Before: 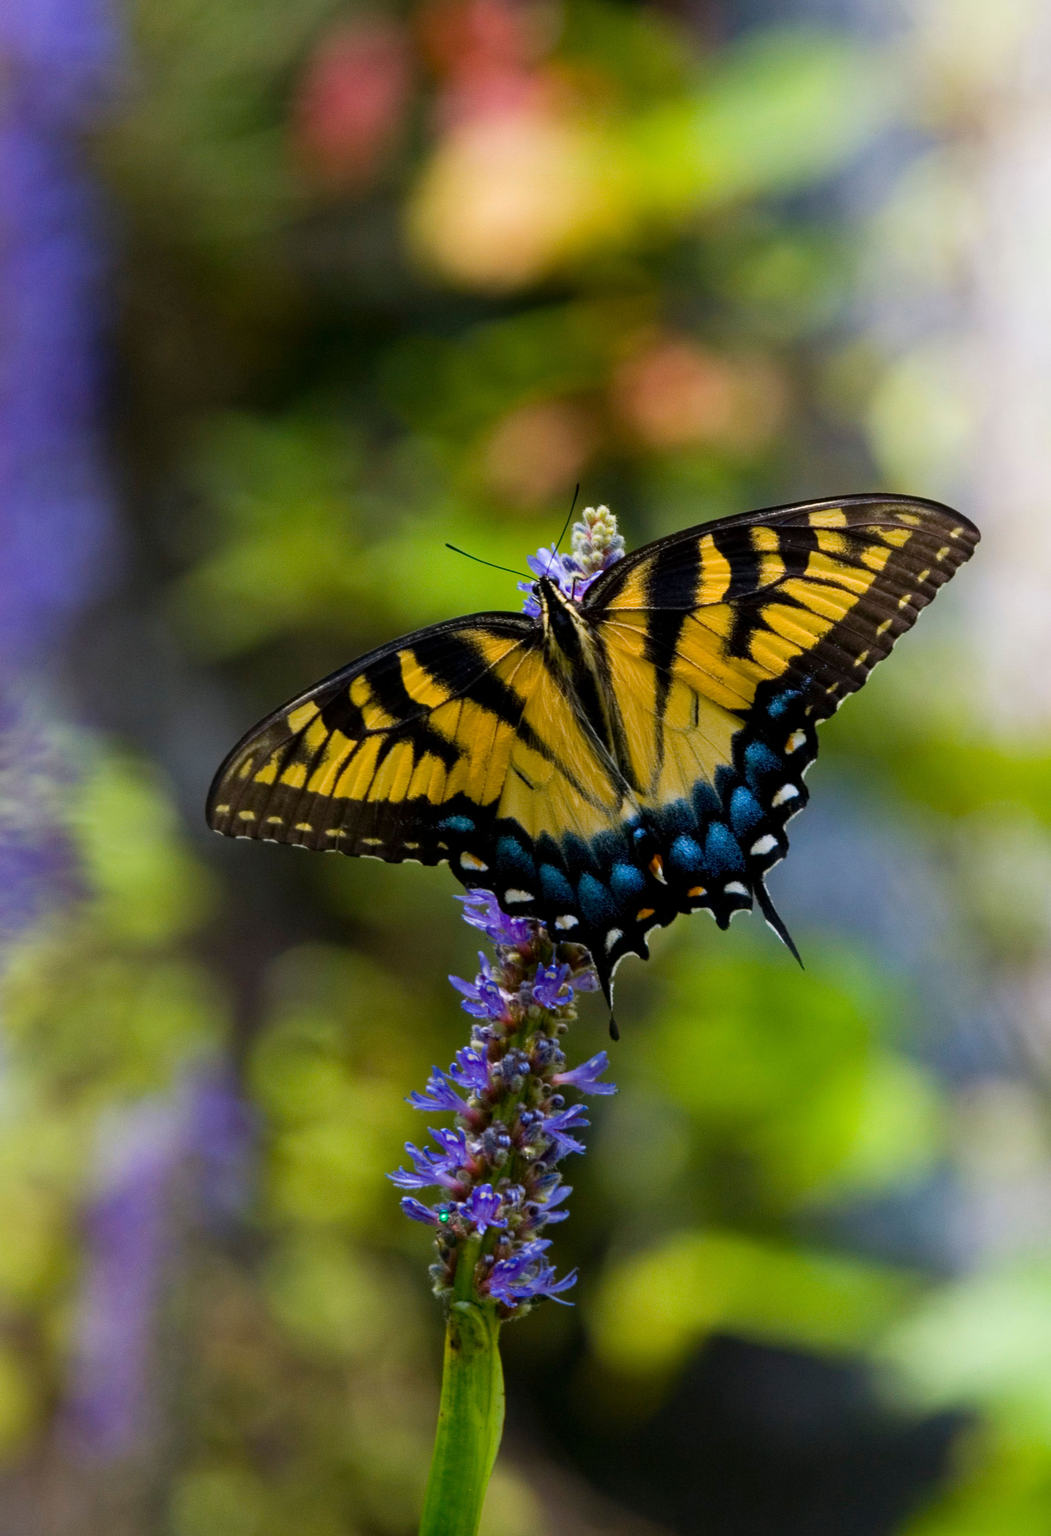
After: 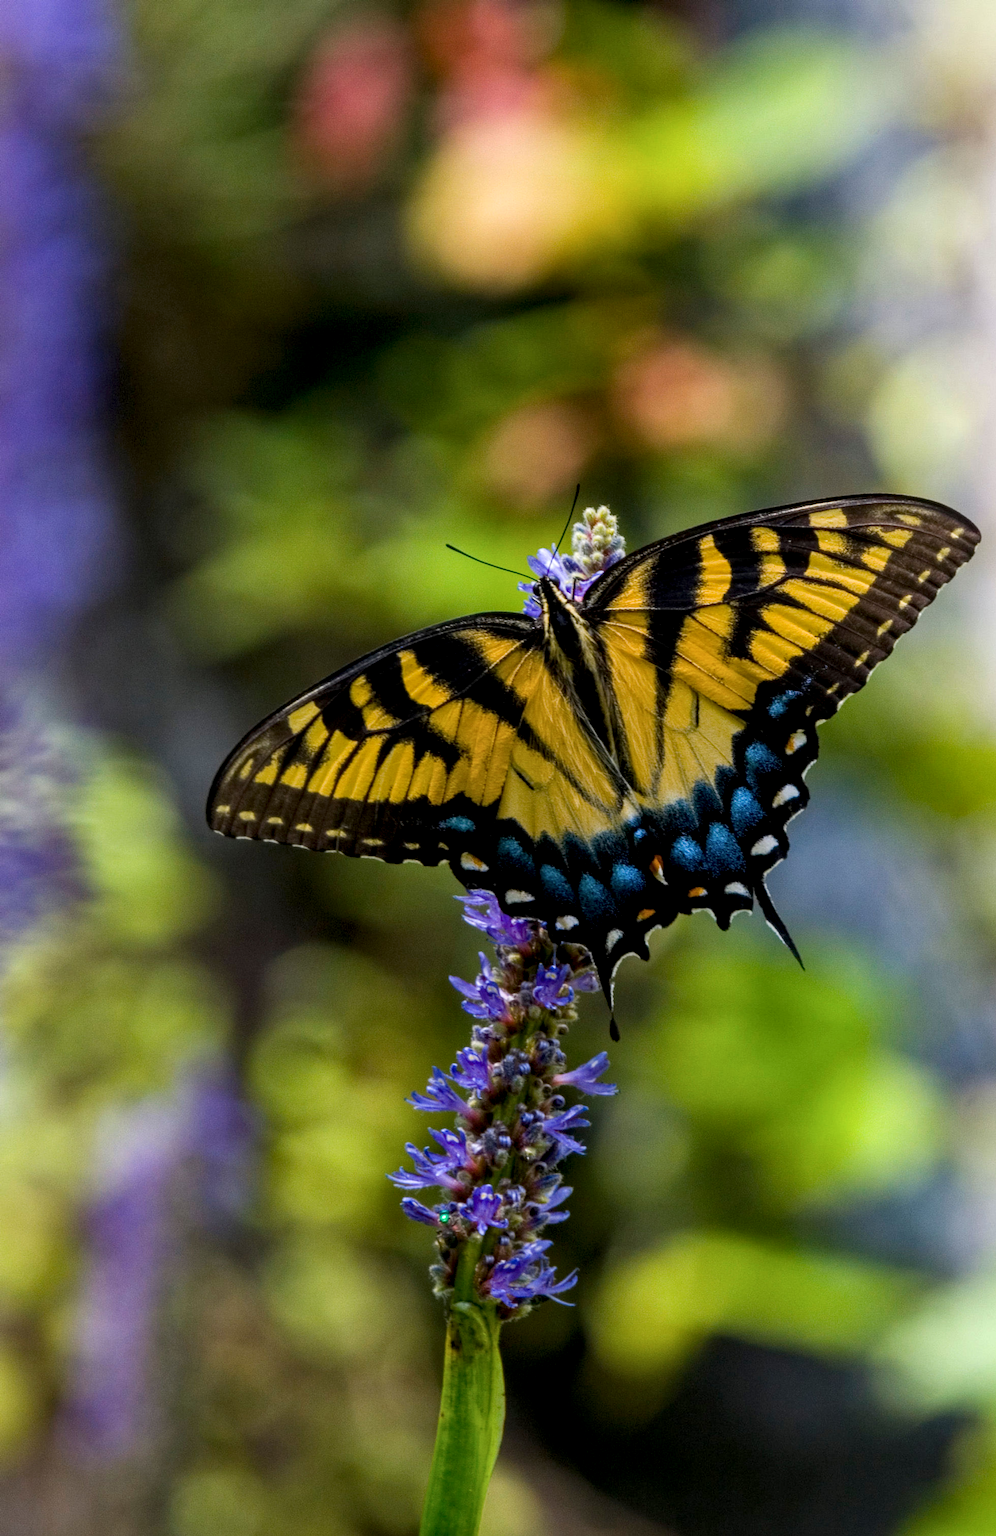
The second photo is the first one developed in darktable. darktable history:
crop and rotate: left 0%, right 5.171%
local contrast: highlights 62%, detail 143%, midtone range 0.426
